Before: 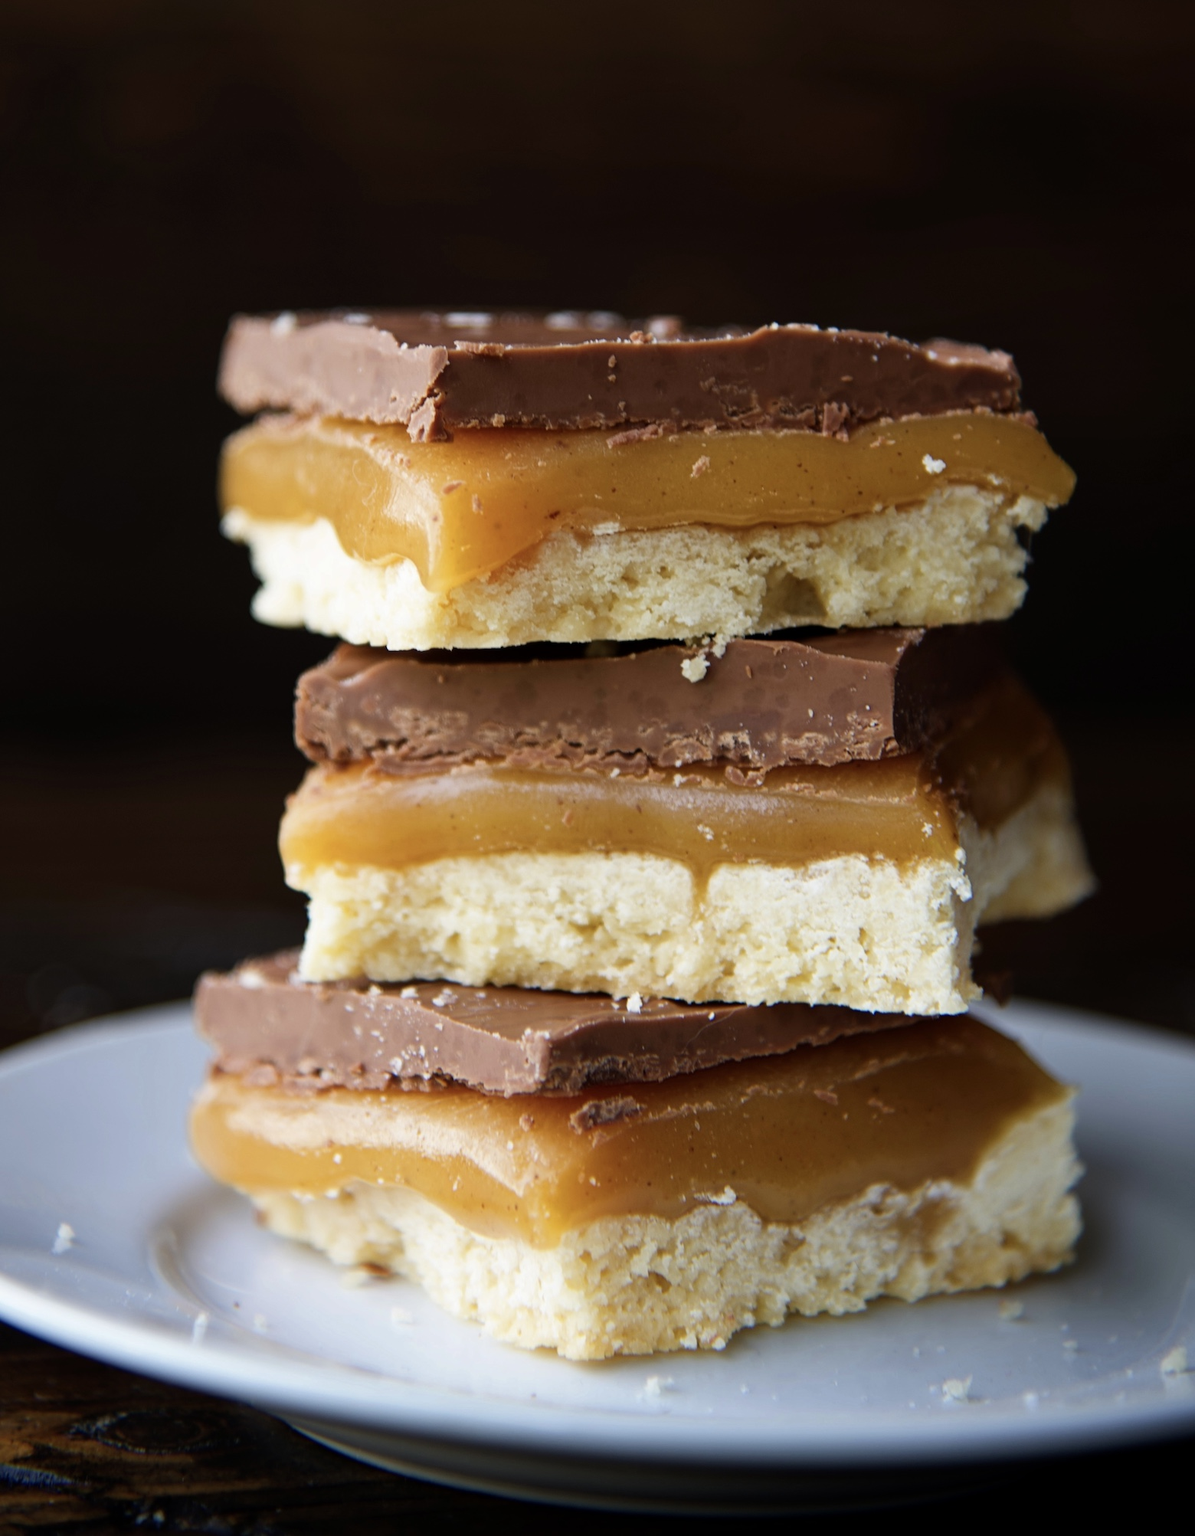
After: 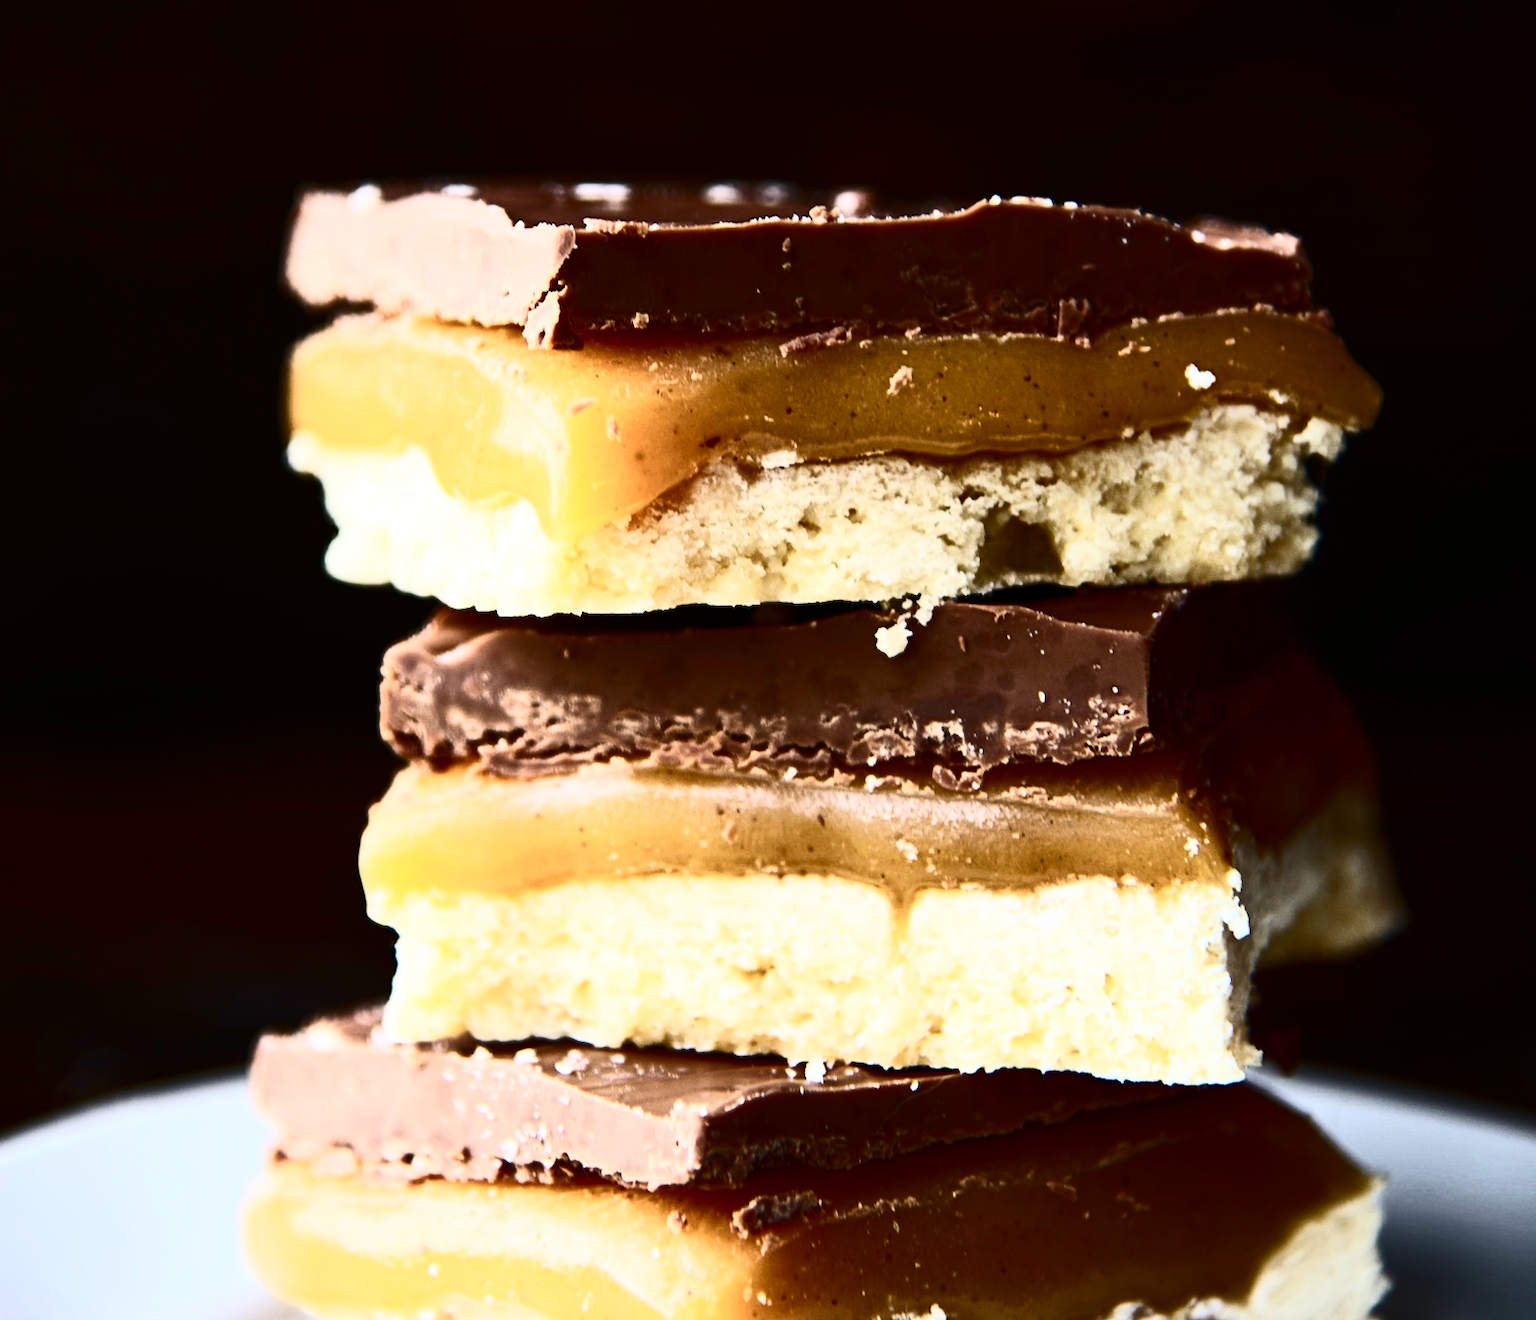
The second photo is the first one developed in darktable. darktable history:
contrast brightness saturation: contrast 0.922, brightness 0.193
crop: top 11.129%, bottom 21.977%
